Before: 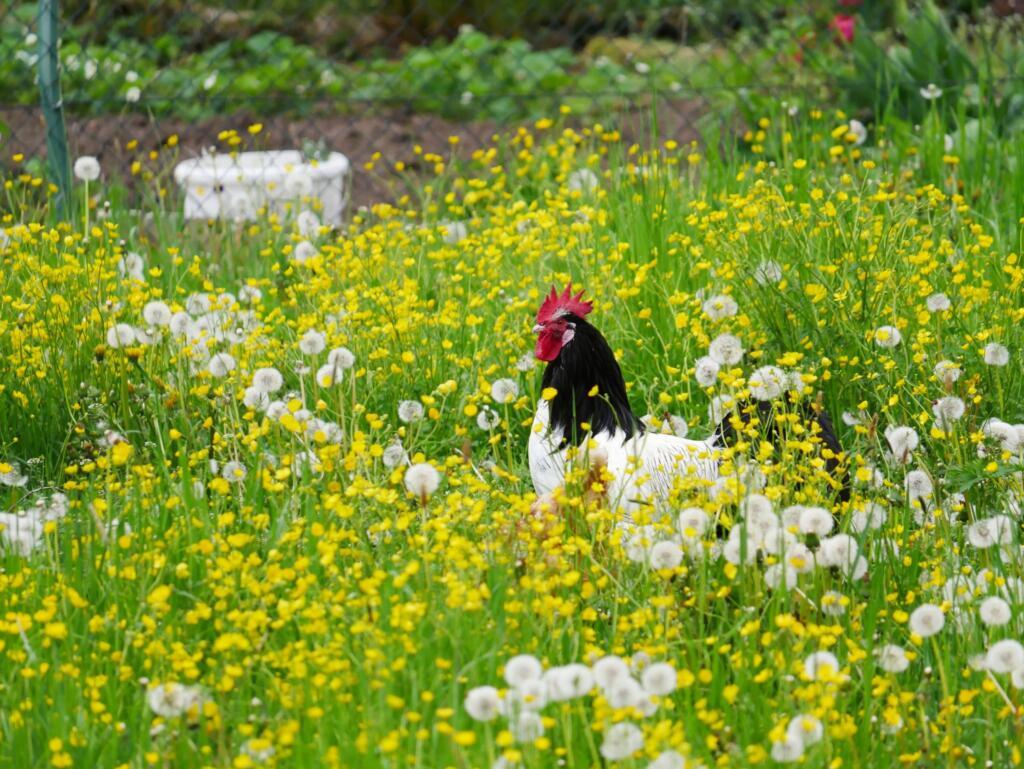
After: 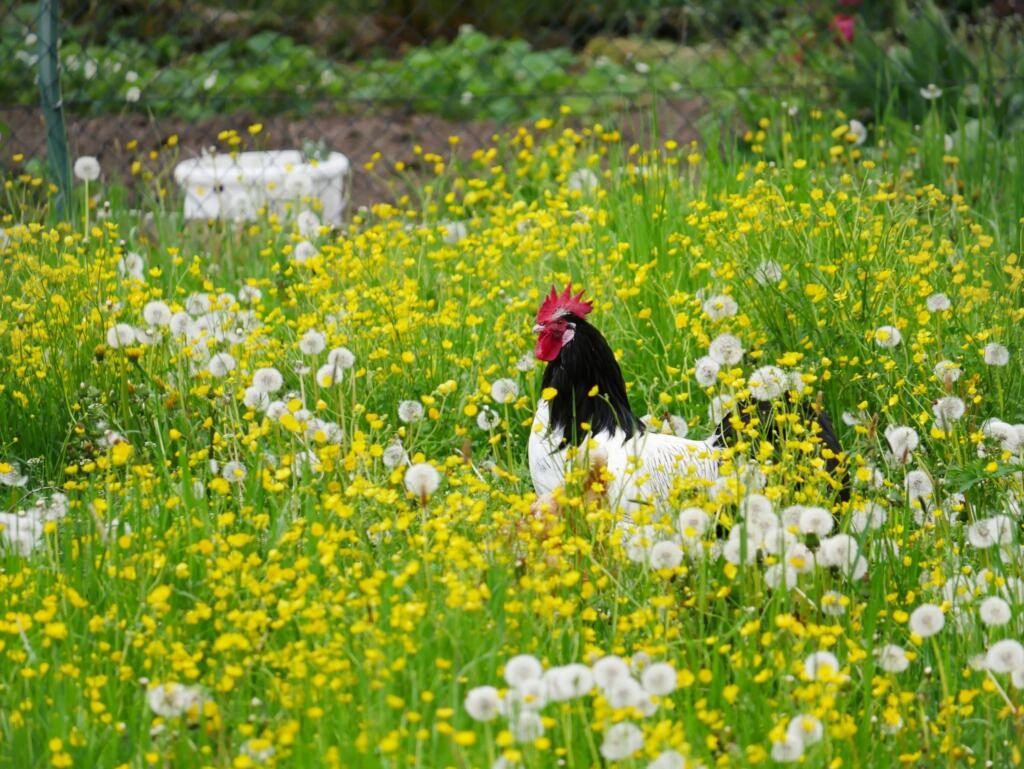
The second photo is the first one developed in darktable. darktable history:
vignetting: fall-off start 100.62%, fall-off radius 70.6%, brightness -0.577, saturation -0.26, center (-0.026, 0.403), width/height ratio 1.173, unbound false
